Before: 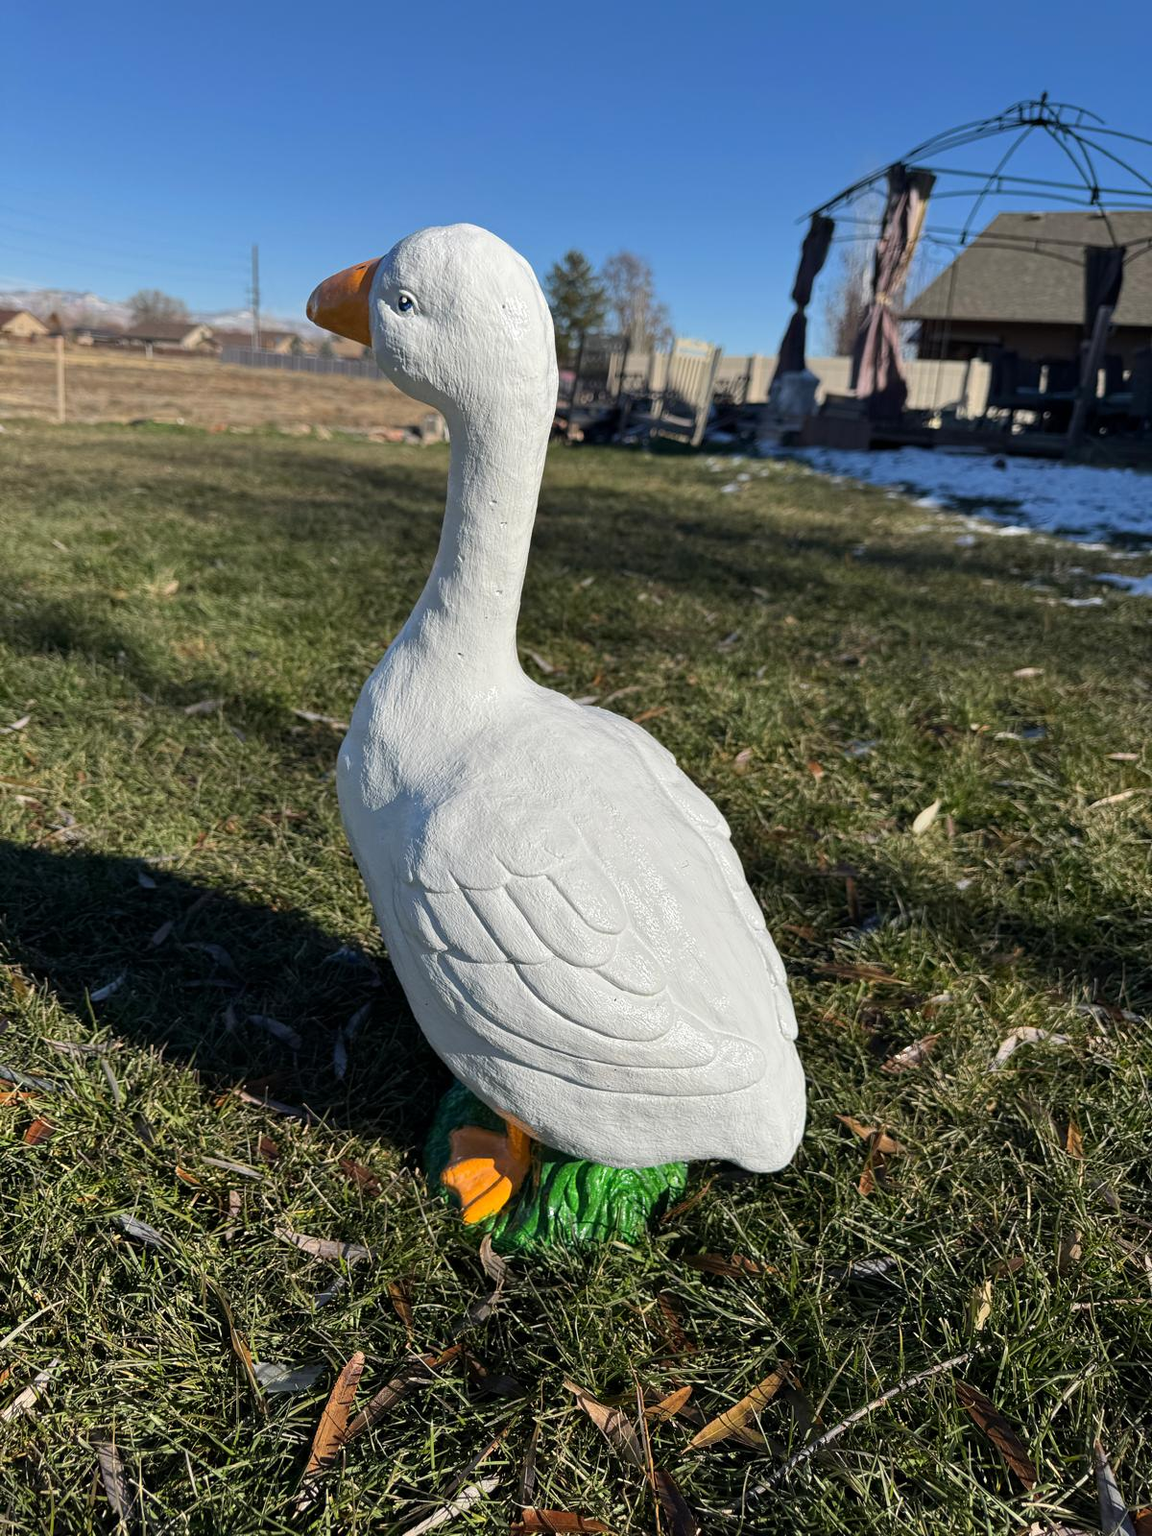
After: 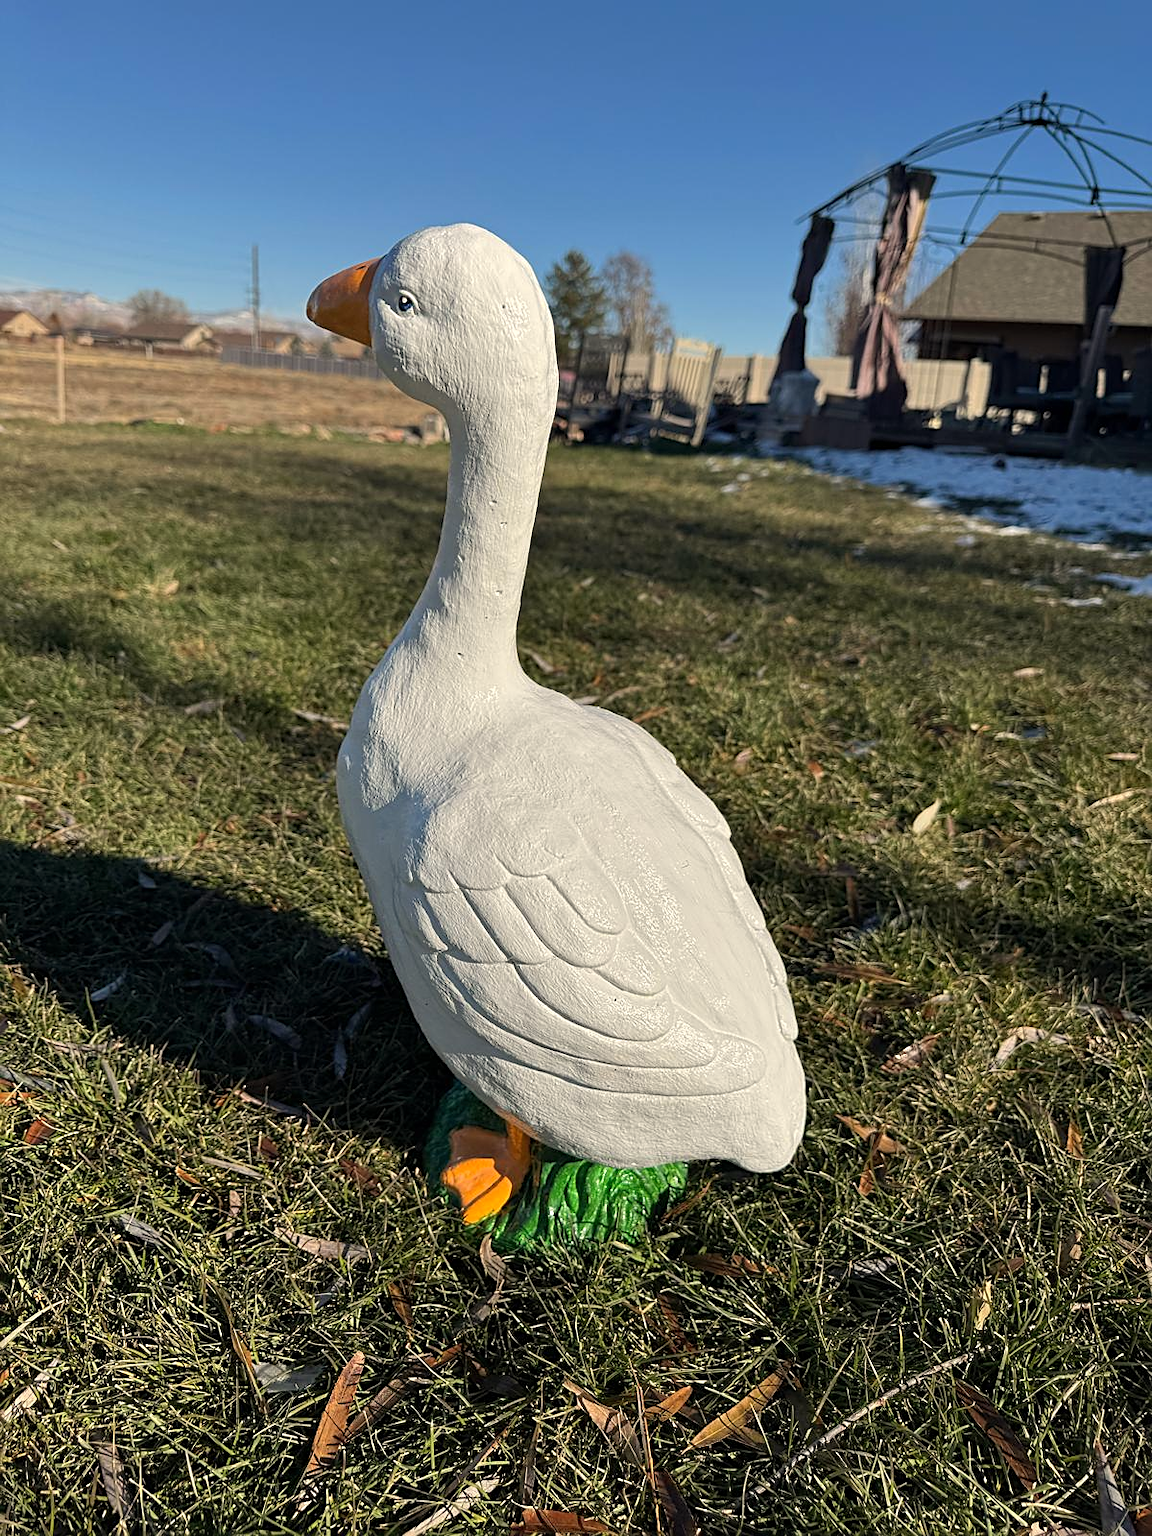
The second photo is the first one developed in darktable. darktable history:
shadows and highlights: shadows 25, highlights -25
sharpen: on, module defaults
white balance: red 1.045, blue 0.932
